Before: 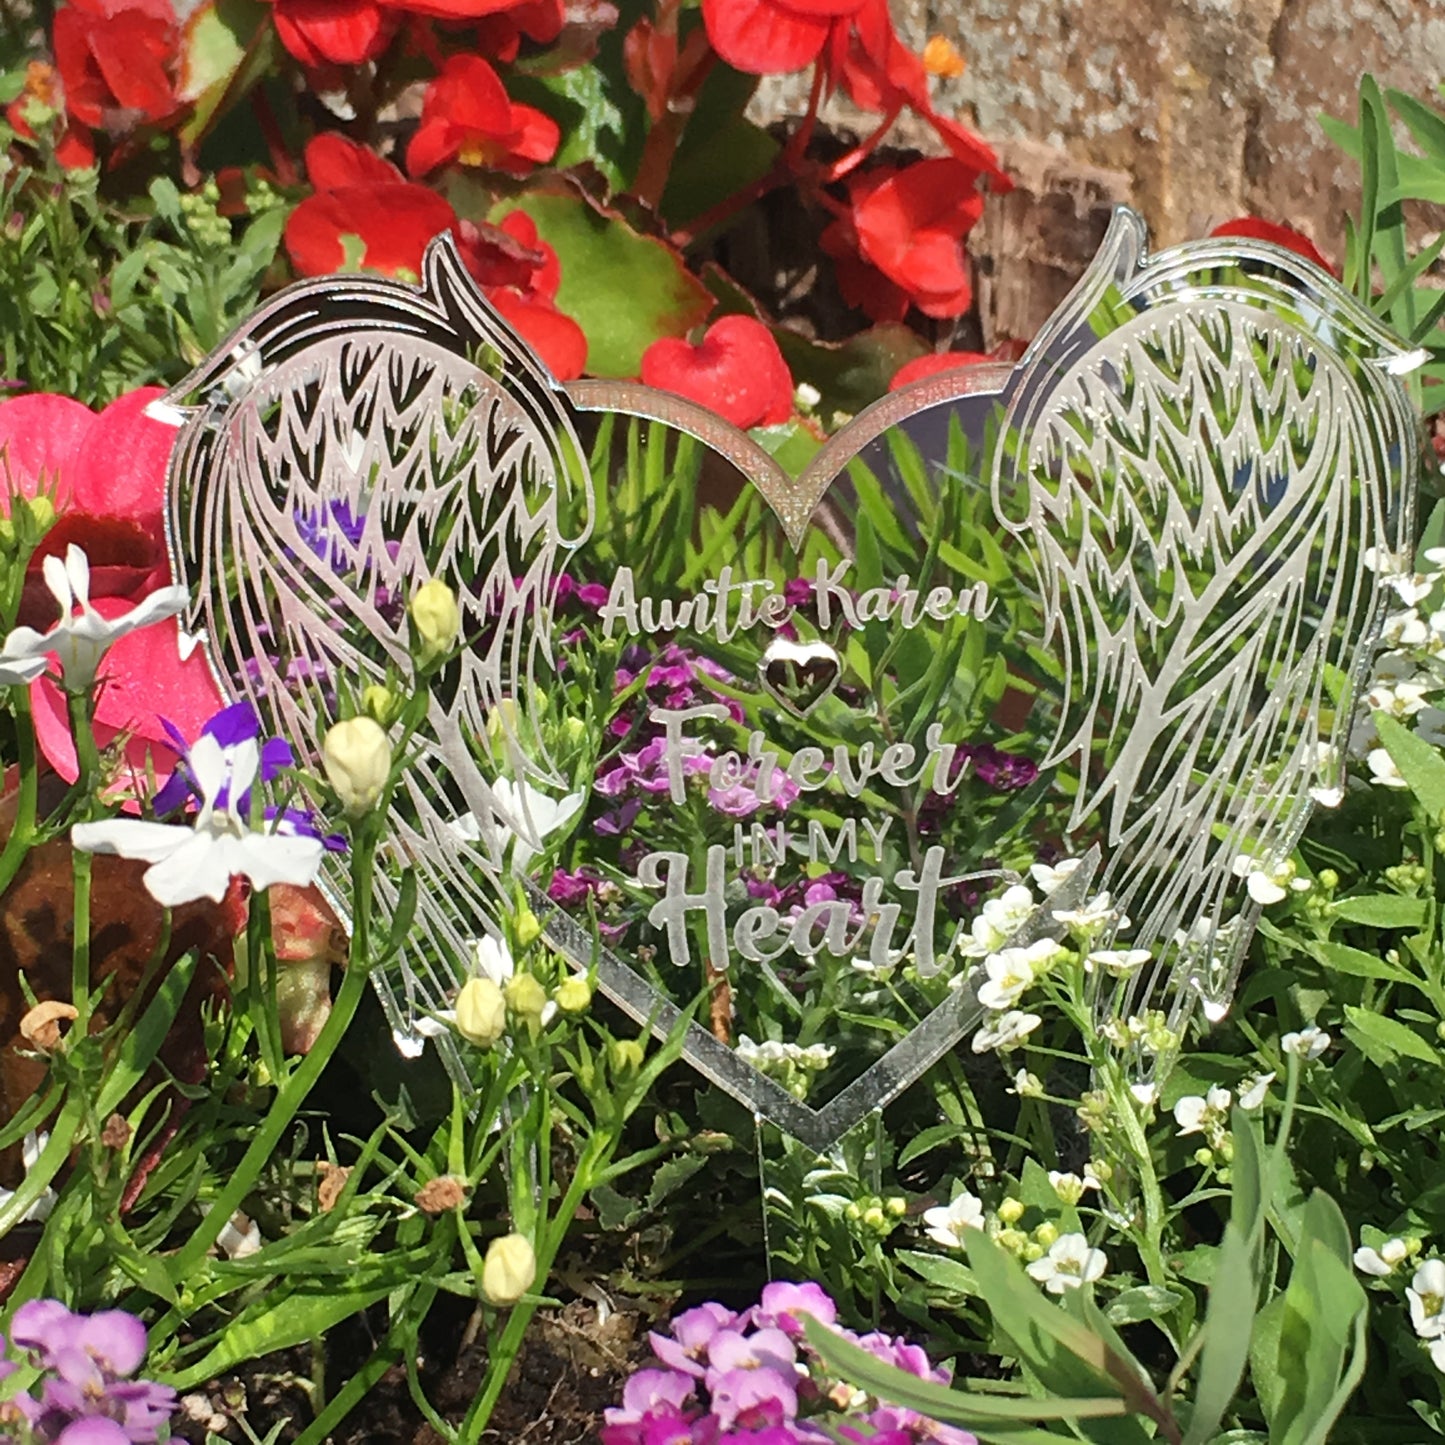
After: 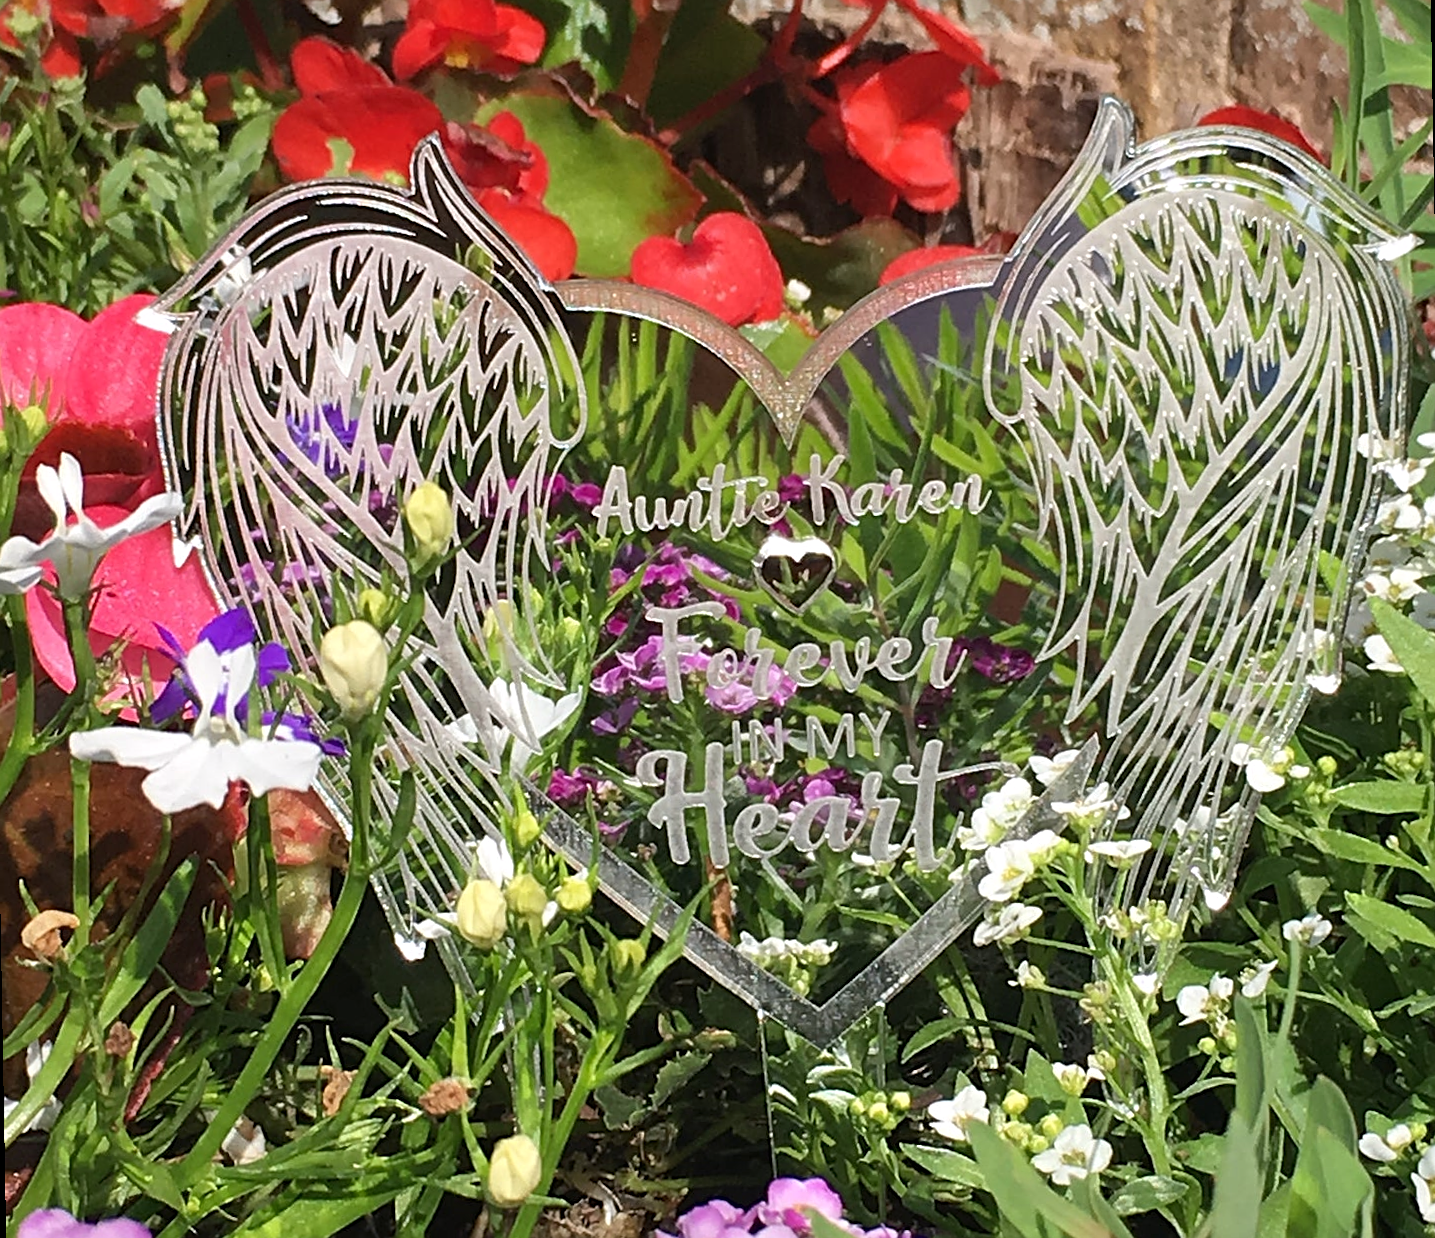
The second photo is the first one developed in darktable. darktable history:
rotate and perspective: rotation -1°, crop left 0.011, crop right 0.989, crop top 0.025, crop bottom 0.975
sharpen: on, module defaults
crop and rotate: top 5.609%, bottom 5.609%
white balance: red 1.009, blue 1.027
